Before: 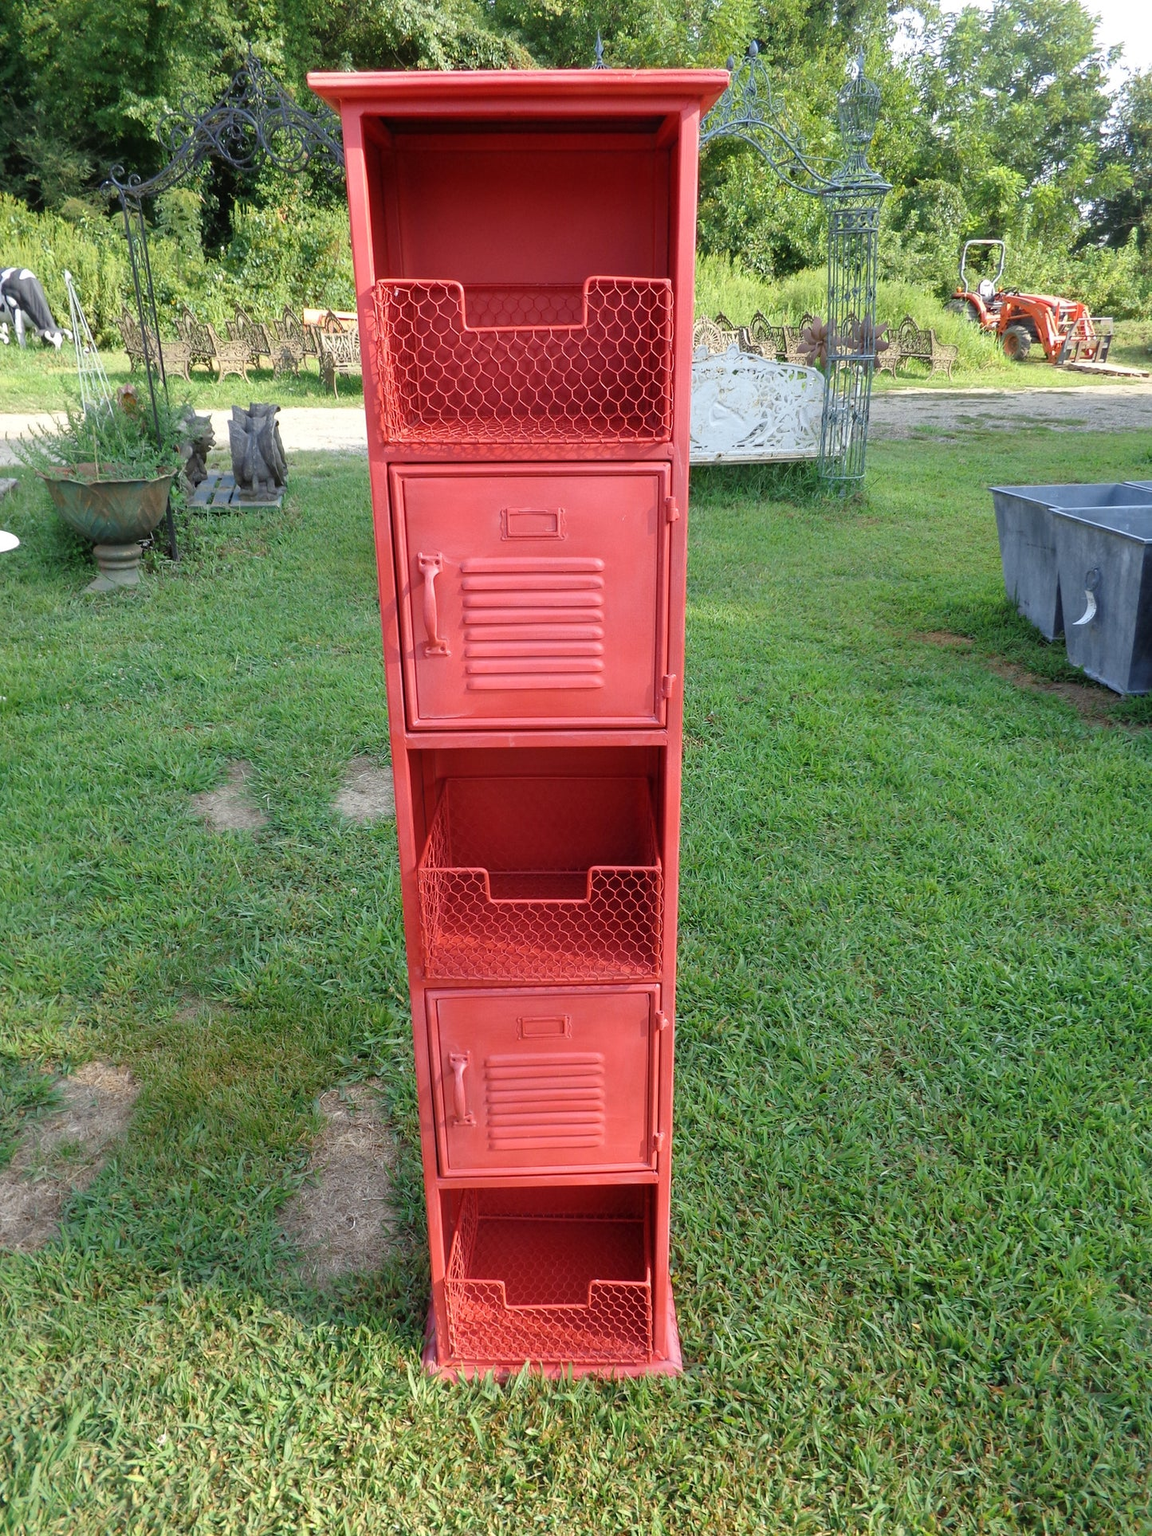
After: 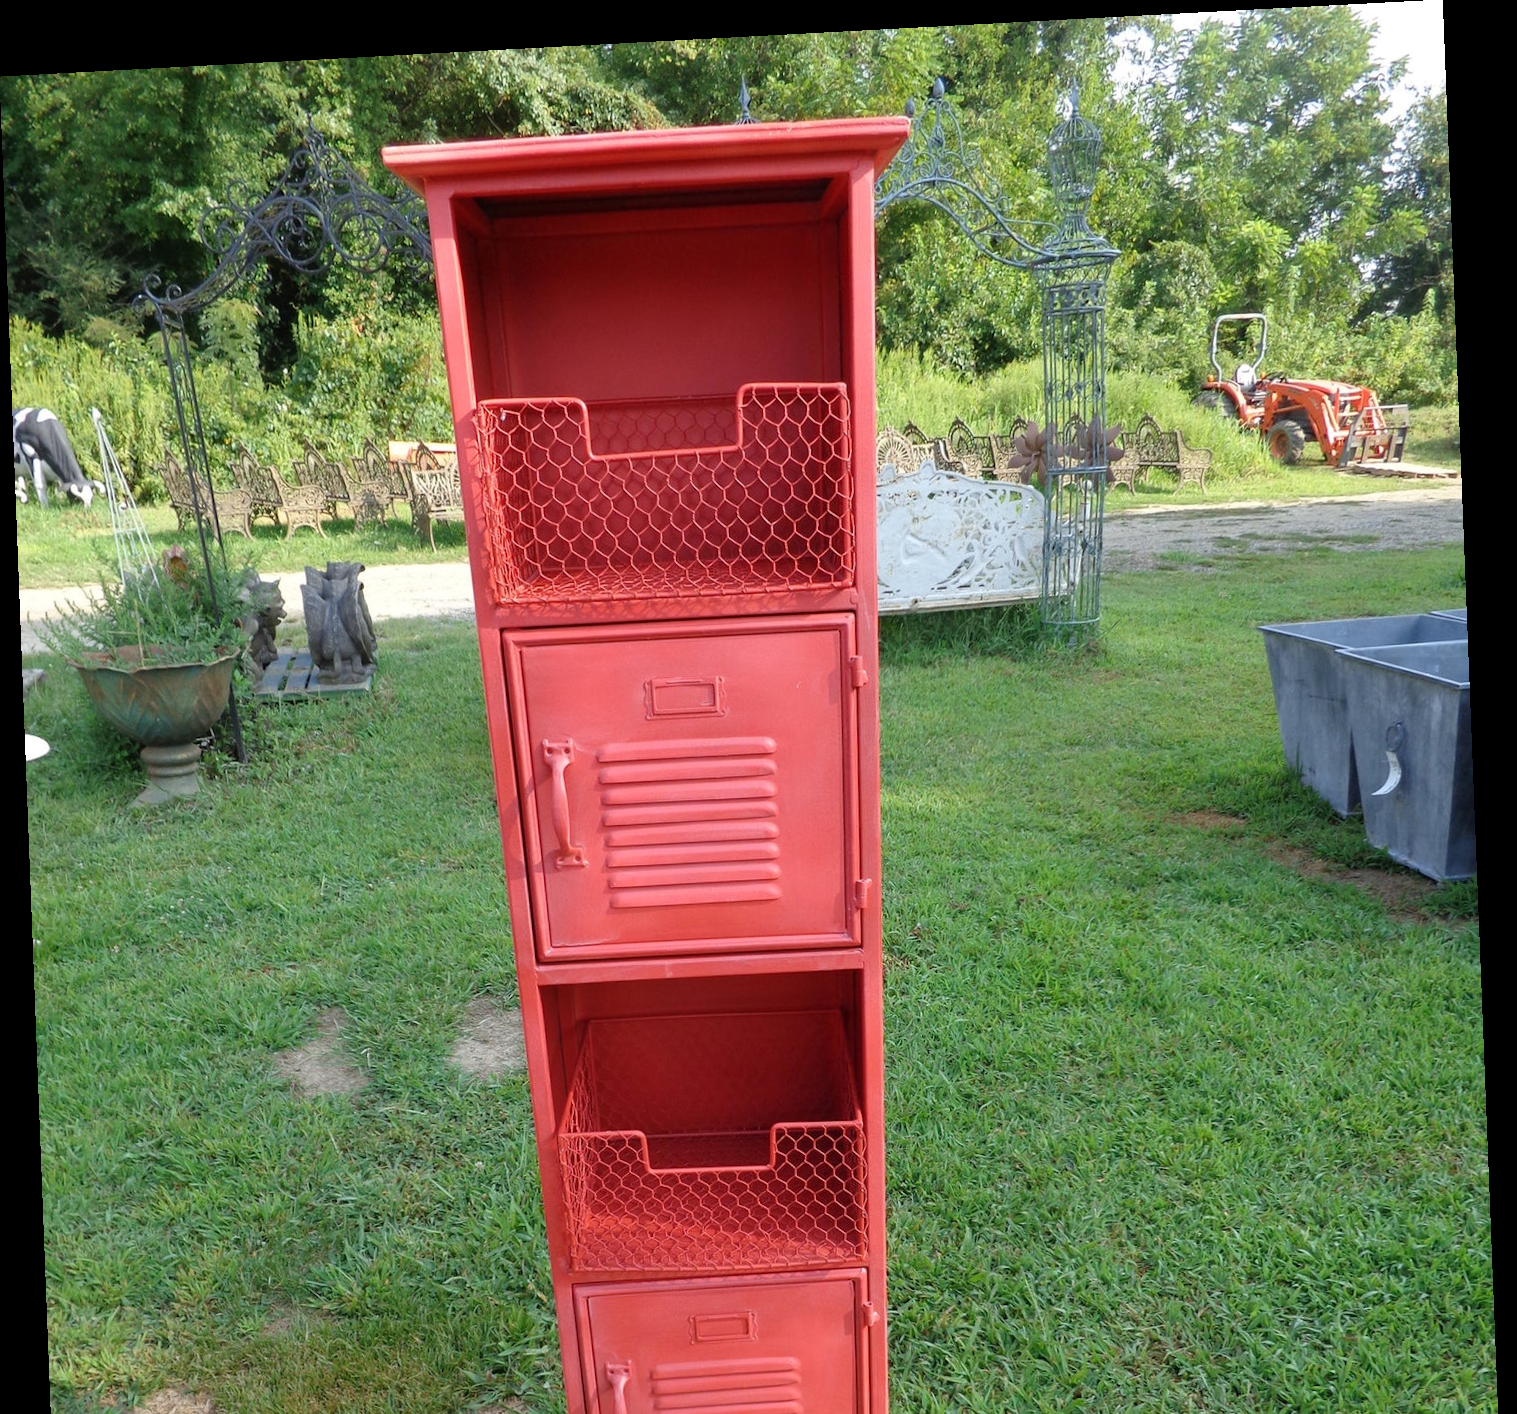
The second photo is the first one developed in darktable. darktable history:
crop: bottom 28.576%
rotate and perspective: rotation -2.22°, lens shift (horizontal) -0.022, automatic cropping off
